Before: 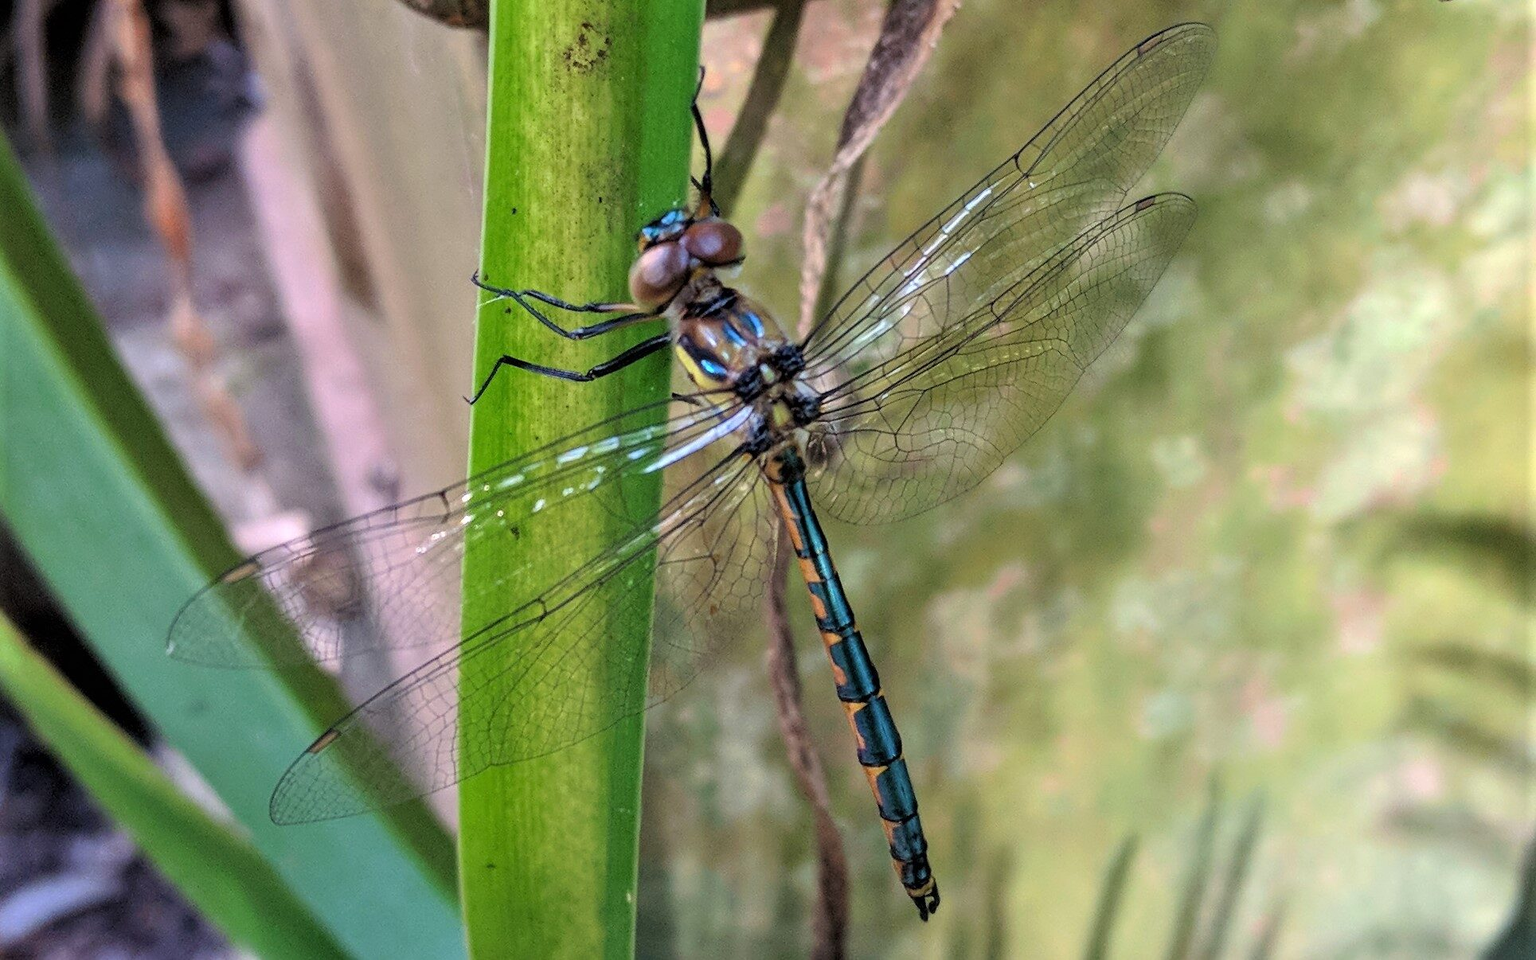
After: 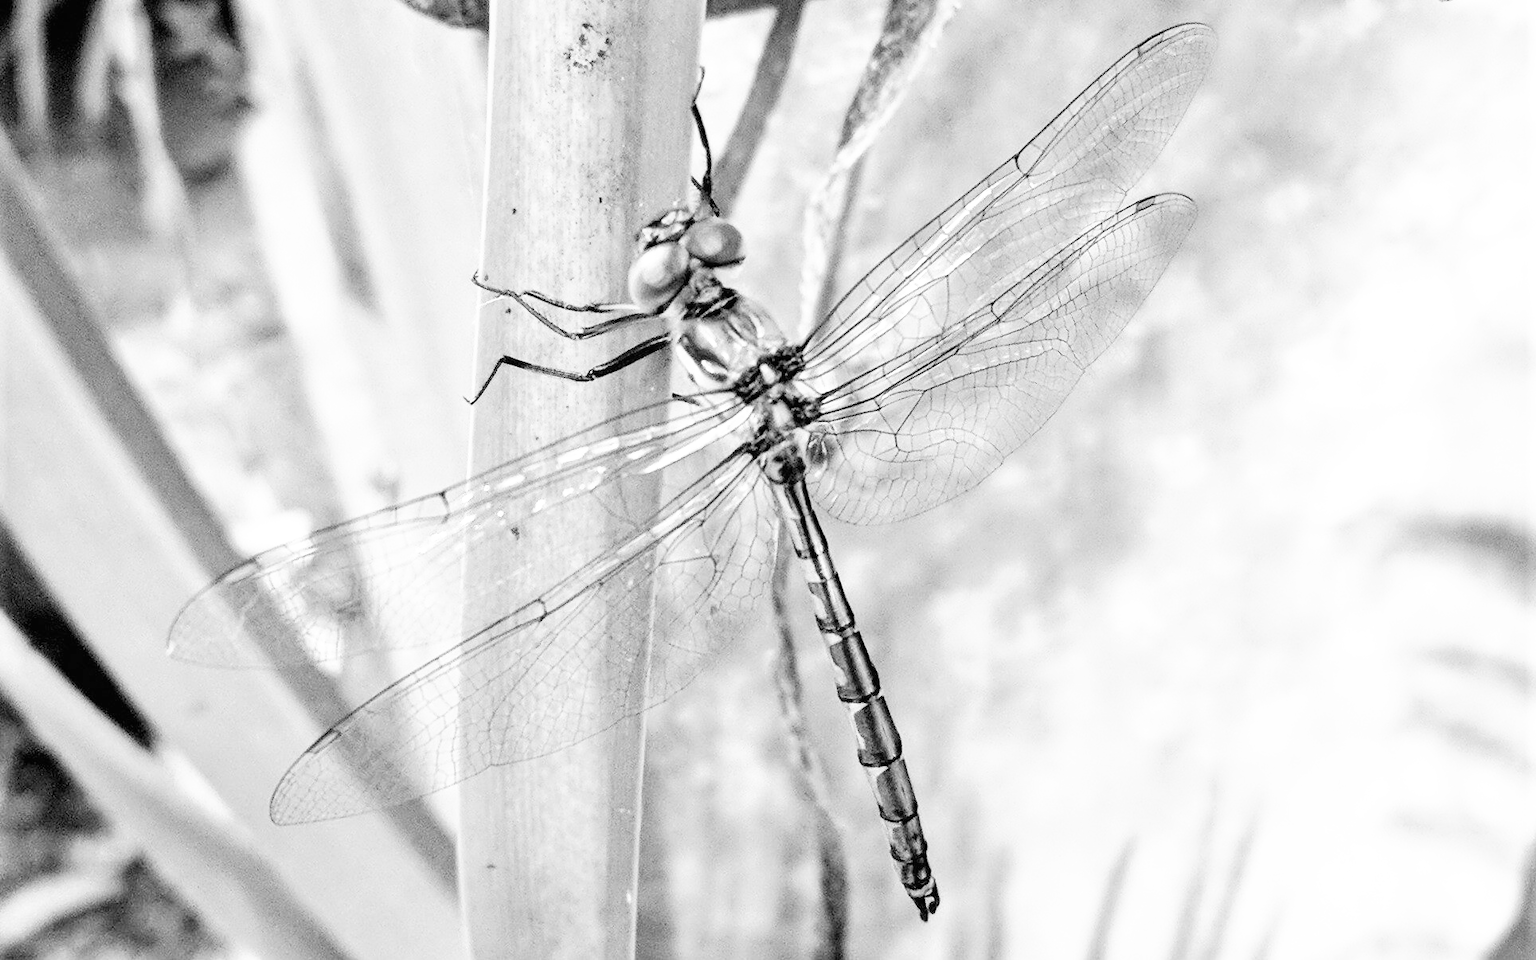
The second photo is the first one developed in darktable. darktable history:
monochrome: on, module defaults
color zones: curves: ch1 [(0, -0.014) (0.143, -0.013) (0.286, -0.013) (0.429, -0.016) (0.571, -0.019) (0.714, -0.015) (0.857, 0.002) (1, -0.014)]
color balance rgb: contrast -10%
base curve: curves: ch0 [(0, 0) (0.007, 0.004) (0.027, 0.03) (0.046, 0.07) (0.207, 0.54) (0.442, 0.872) (0.673, 0.972) (1, 1)], preserve colors none
exposure: black level correction 0, exposure 1 EV, compensate exposure bias true, compensate highlight preservation false
tone equalizer: -8 EV 0.25 EV, -7 EV 0.417 EV, -6 EV 0.417 EV, -5 EV 0.25 EV, -3 EV -0.25 EV, -2 EV -0.417 EV, -1 EV -0.417 EV, +0 EV -0.25 EV, edges refinement/feathering 500, mask exposure compensation -1.57 EV, preserve details guided filter
